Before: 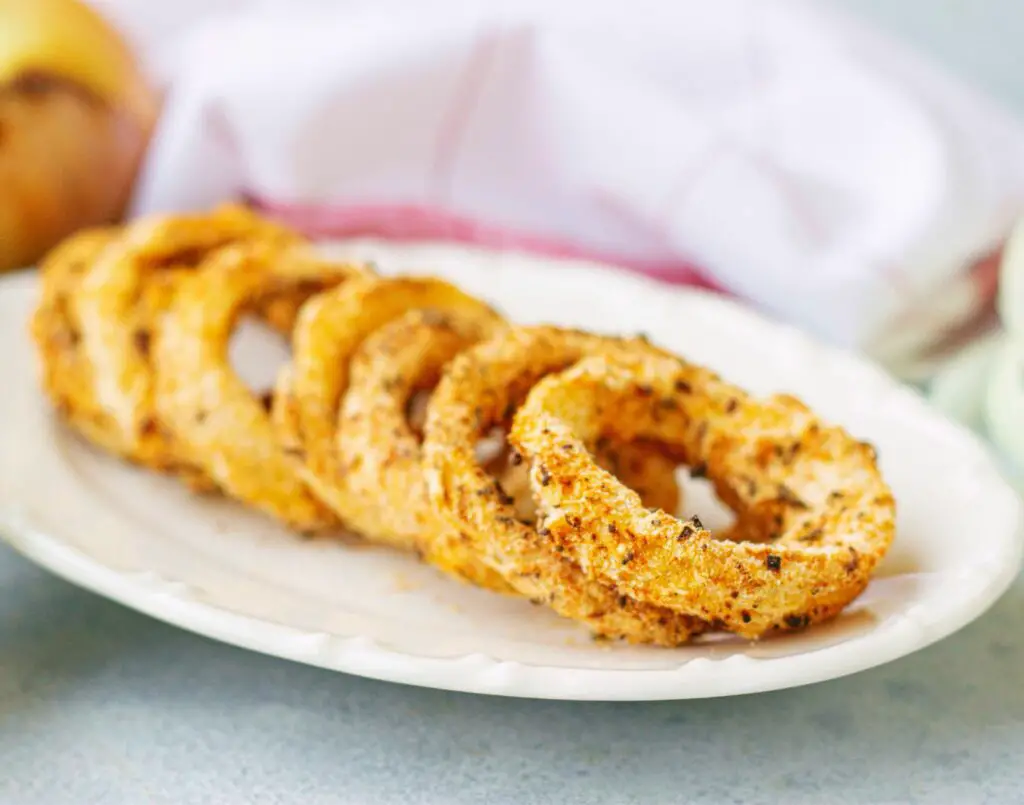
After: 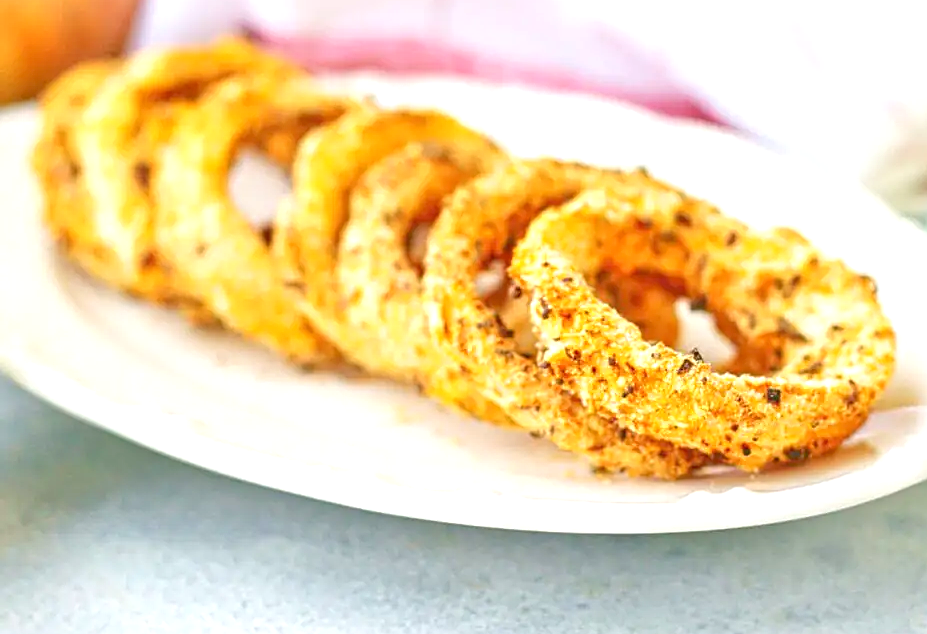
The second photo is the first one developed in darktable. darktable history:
crop: top 20.816%, right 9.385%, bottom 0.339%
tone equalizer: -8 EV 1.98 EV, -7 EV 1.97 EV, -6 EV 1.99 EV, -5 EV 1.99 EV, -4 EV 1.99 EV, -3 EV 1.49 EV, -2 EV 0.982 EV, -1 EV 0.502 EV
sharpen: on, module defaults
exposure: exposure 0.555 EV, compensate exposure bias true, compensate highlight preservation false
